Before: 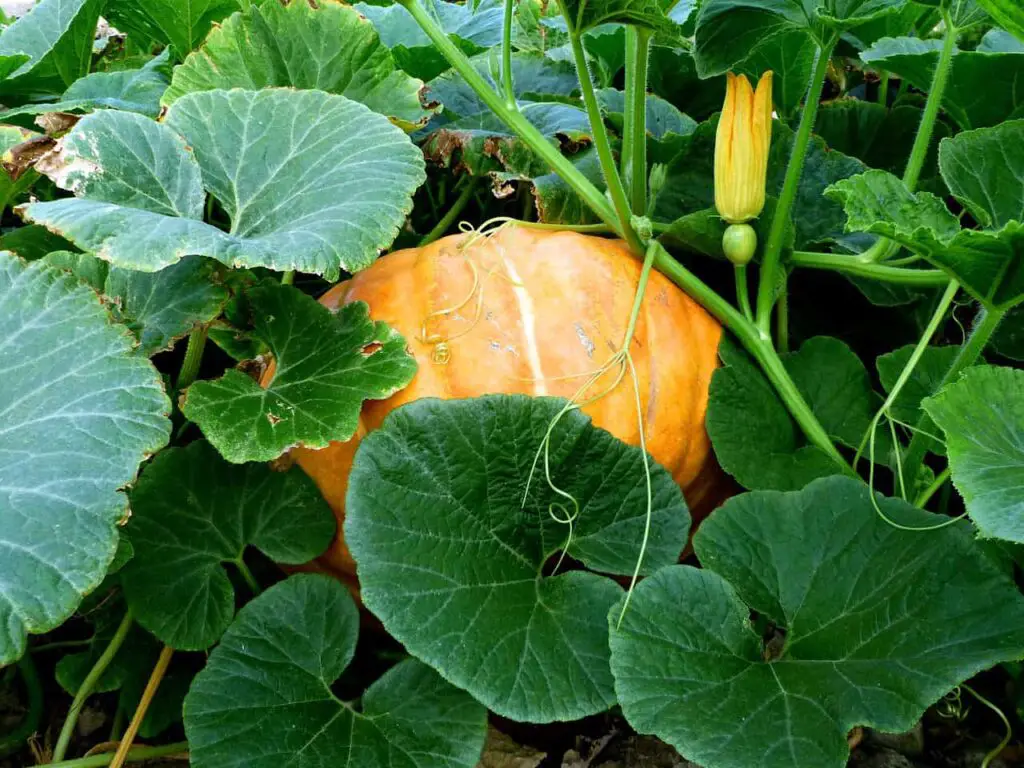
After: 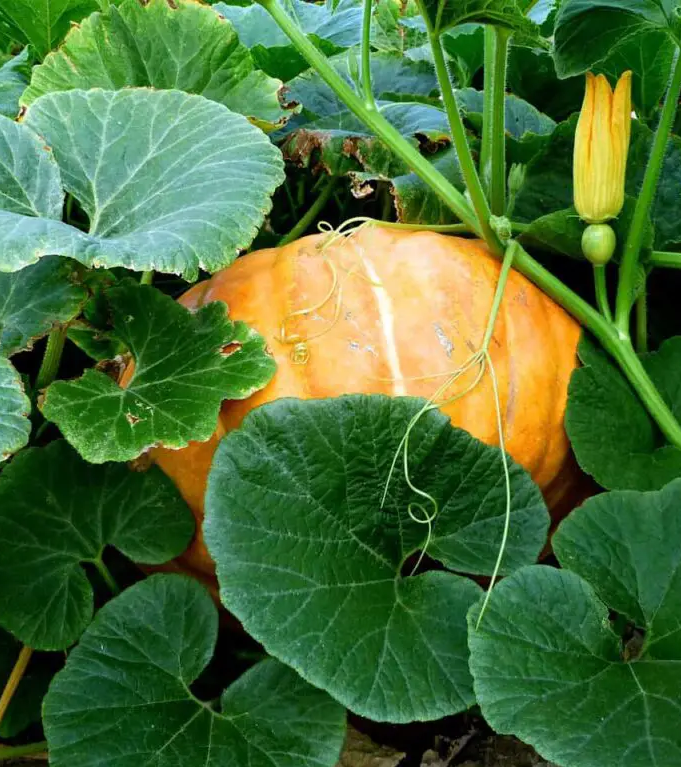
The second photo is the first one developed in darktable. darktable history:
crop and rotate: left 13.847%, right 19.617%
